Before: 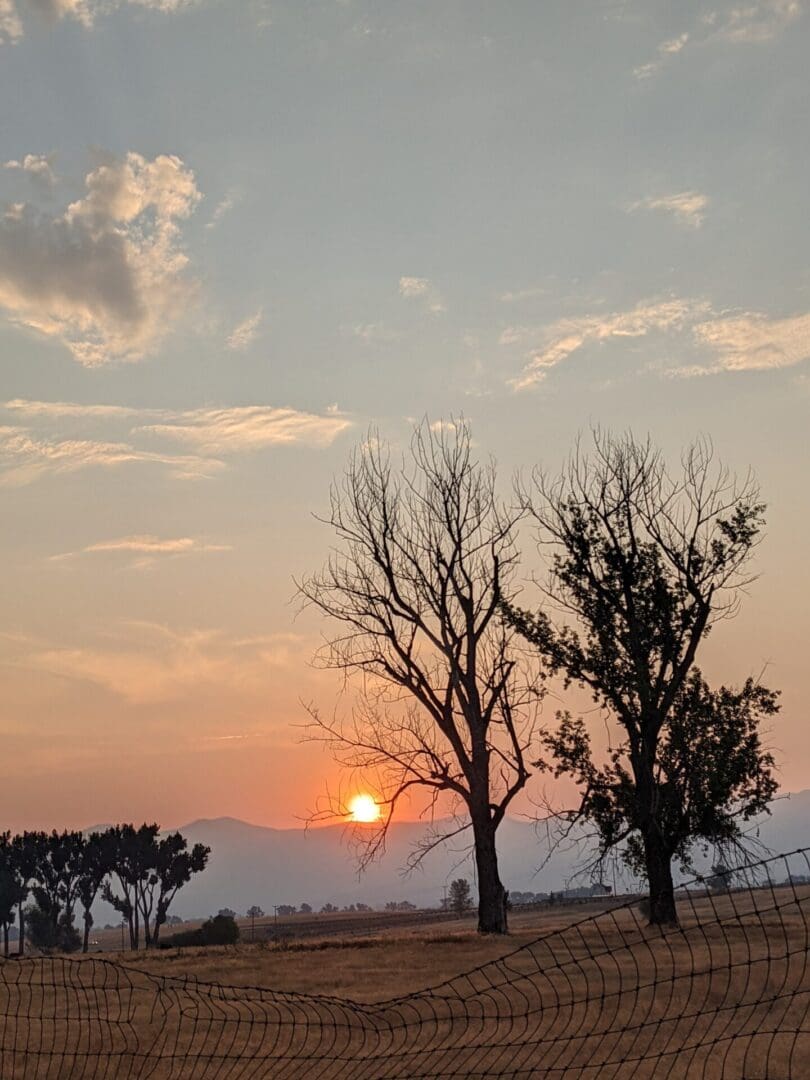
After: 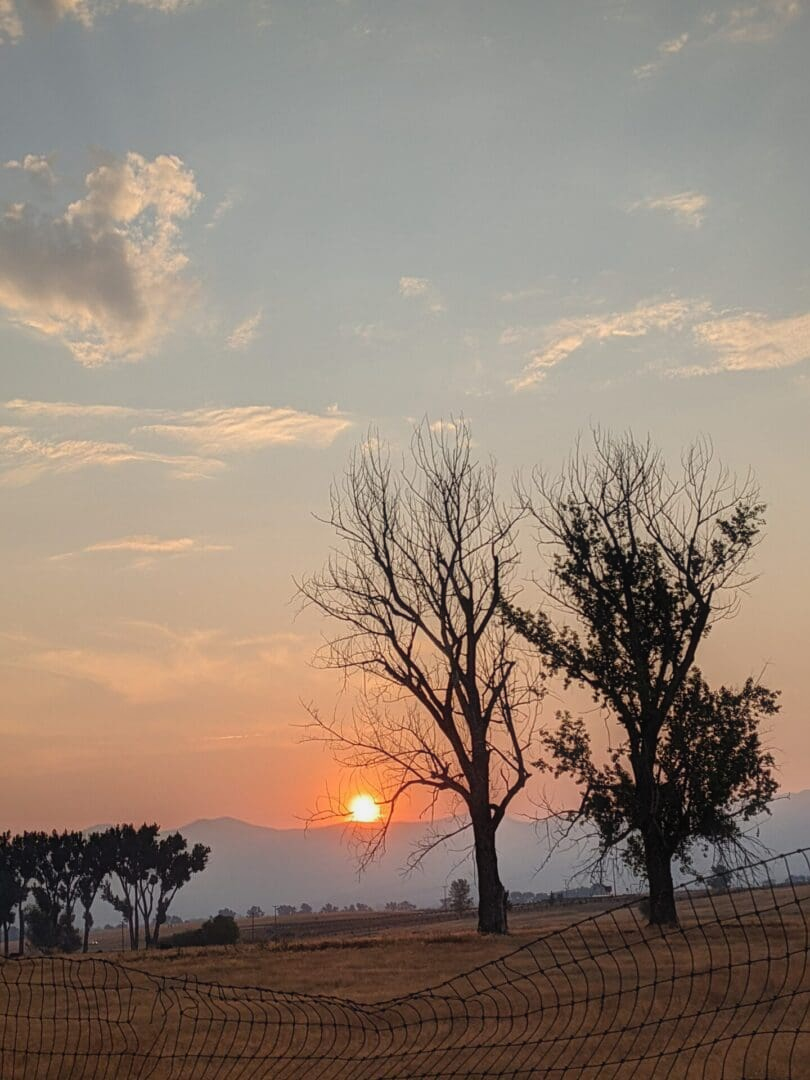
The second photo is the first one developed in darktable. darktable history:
exposure: compensate highlight preservation false
vignetting: brightness -0.233, saturation 0.141
contrast equalizer: y [[0.5, 0.486, 0.447, 0.446, 0.489, 0.5], [0.5 ×6], [0.5 ×6], [0 ×6], [0 ×6]]
